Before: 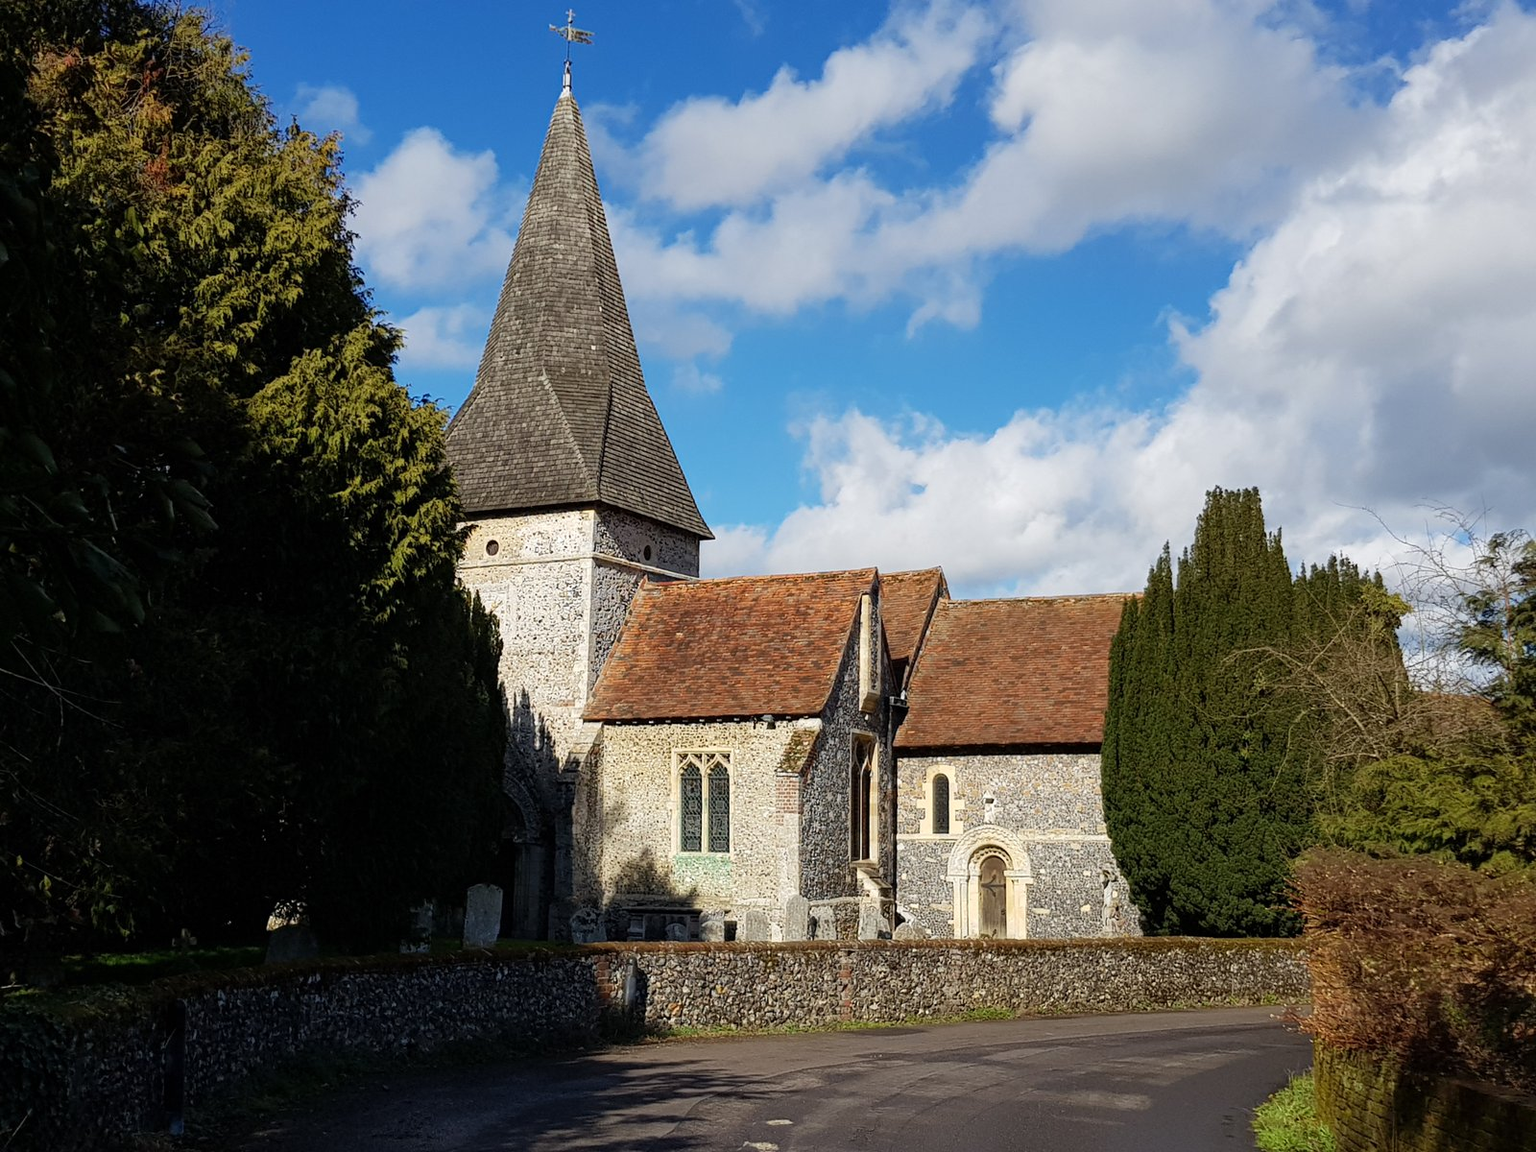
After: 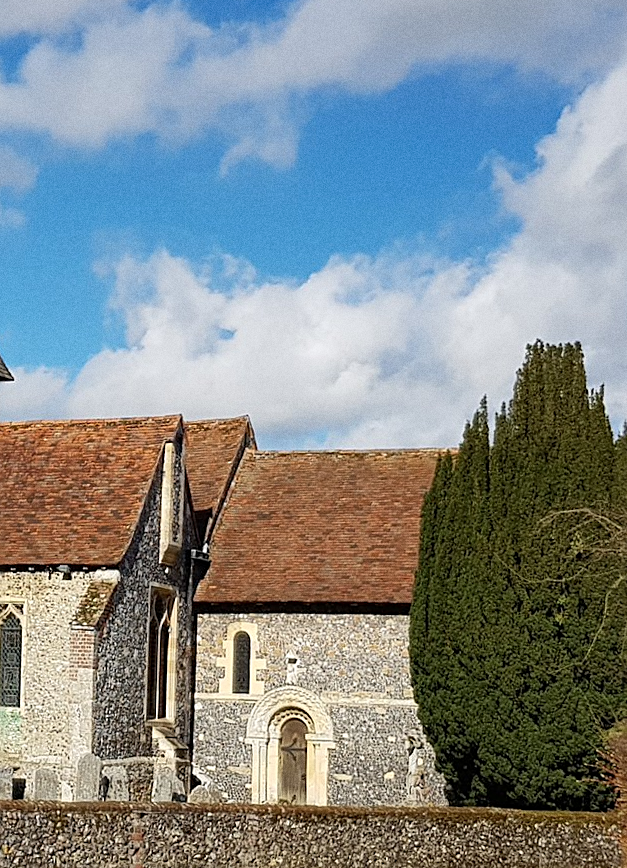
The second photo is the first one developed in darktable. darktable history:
sharpen: on, module defaults
rotate and perspective: rotation 1.57°, crop left 0.018, crop right 0.982, crop top 0.039, crop bottom 0.961
grain: coarseness 22.88 ISO
crop: left 45.721%, top 13.393%, right 14.118%, bottom 10.01%
shadows and highlights: shadows 37.27, highlights -28.18, soften with gaussian
